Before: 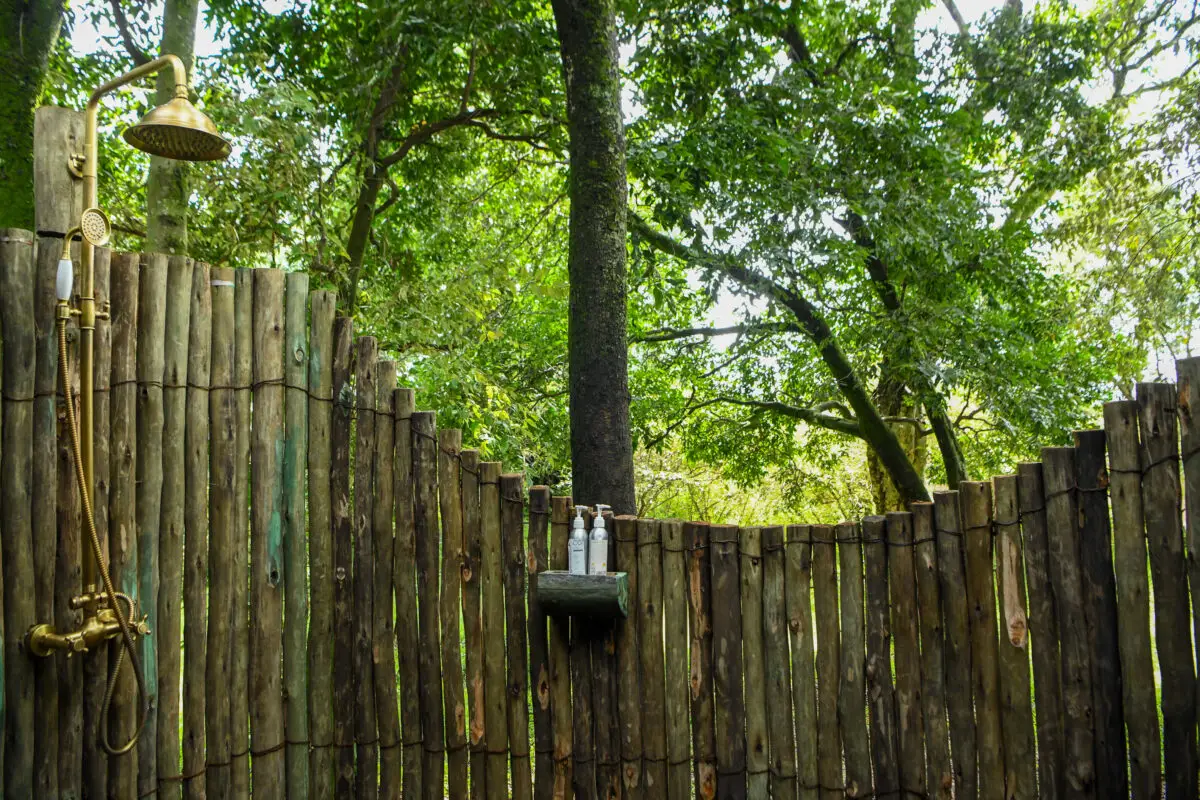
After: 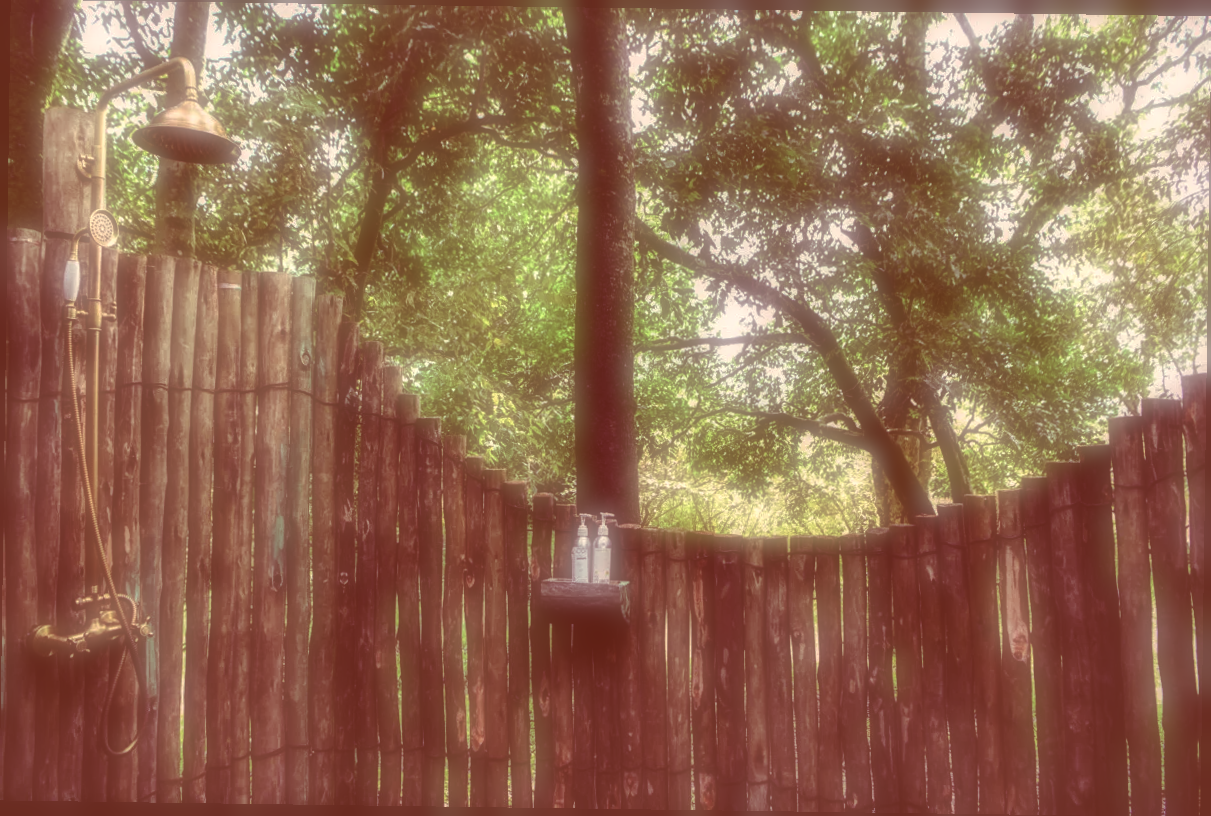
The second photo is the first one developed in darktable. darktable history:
rotate and perspective: rotation 0.8°, automatic cropping off
color correction: highlights a* 9.03, highlights b* 8.71, shadows a* 40, shadows b* 40, saturation 0.8
contrast equalizer: octaves 7, y [[0.528 ×6], [0.514 ×6], [0.362 ×6], [0 ×6], [0 ×6]]
white balance: red 1.127, blue 0.943
shadows and highlights: soften with gaussian
soften: on, module defaults
local contrast: on, module defaults
rgb curve: curves: ch0 [(0, 0.186) (0.314, 0.284) (0.576, 0.466) (0.805, 0.691) (0.936, 0.886)]; ch1 [(0, 0.186) (0.314, 0.284) (0.581, 0.534) (0.771, 0.746) (0.936, 0.958)]; ch2 [(0, 0.216) (0.275, 0.39) (1, 1)], mode RGB, independent channels, compensate middle gray true, preserve colors none
